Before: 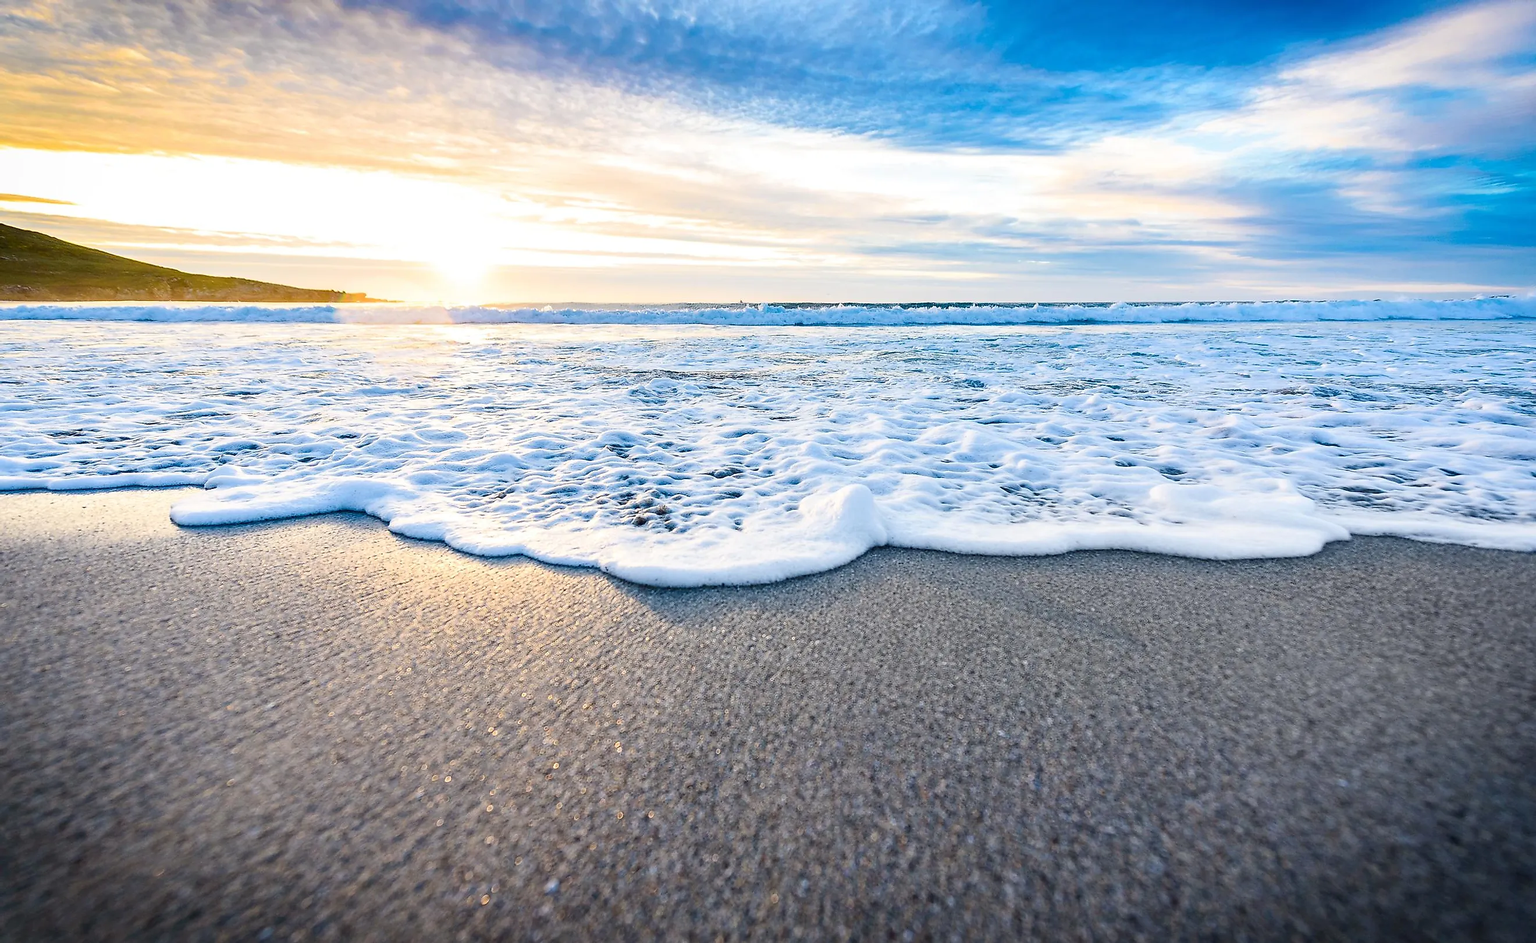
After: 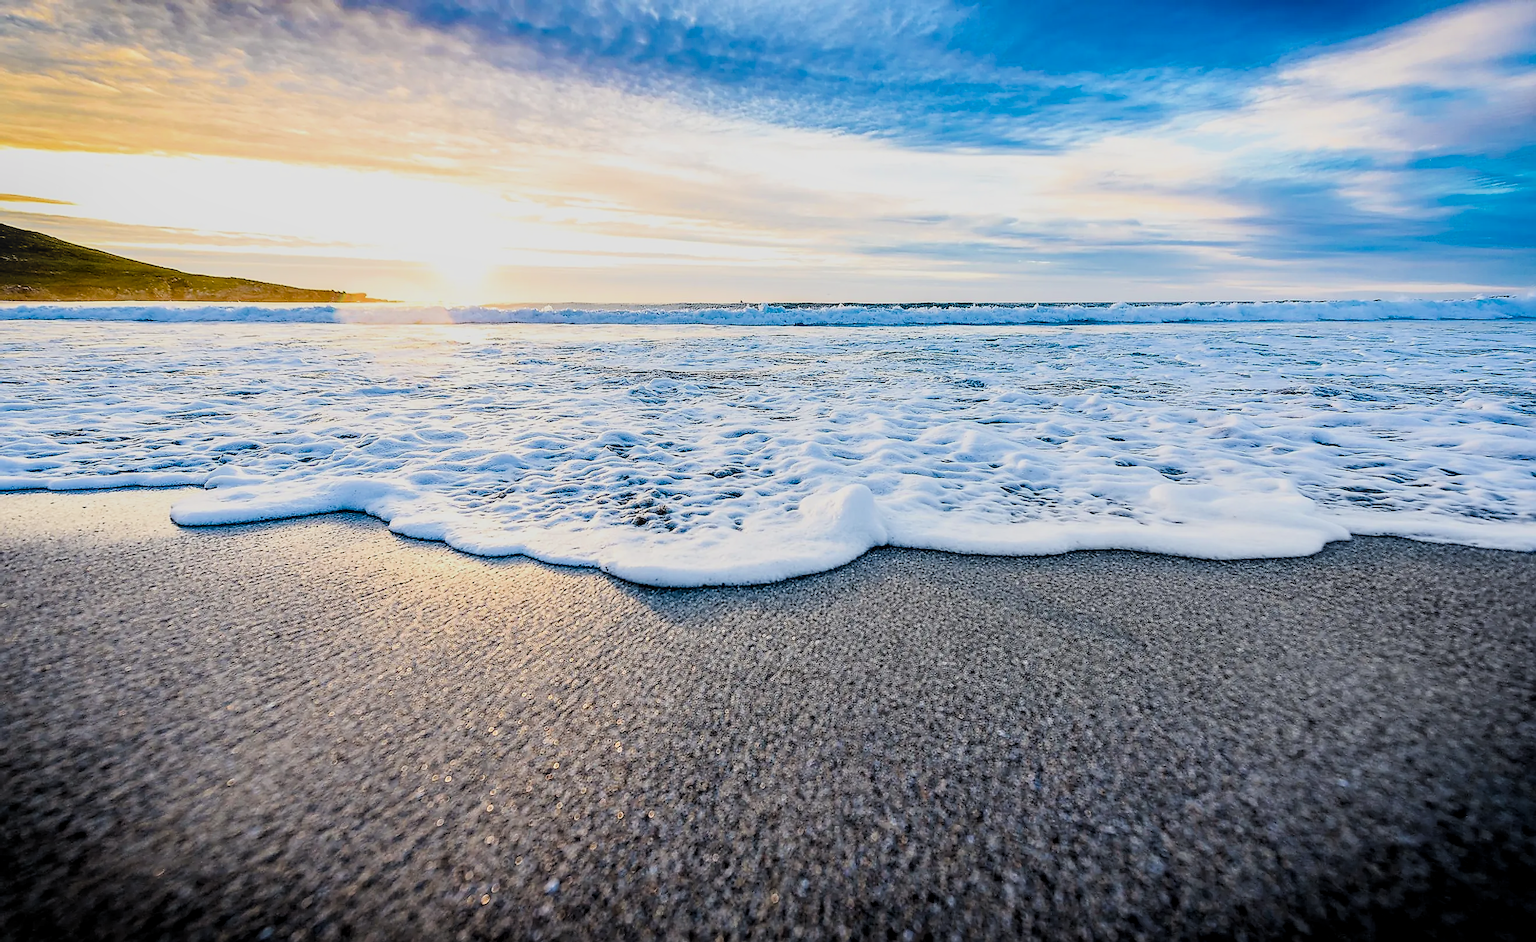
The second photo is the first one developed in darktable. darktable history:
local contrast: on, module defaults
sharpen: on, module defaults
color balance rgb: perceptual saturation grading › global saturation 0.382%, perceptual saturation grading › highlights -9.428%, perceptual saturation grading › mid-tones 18.094%, perceptual saturation grading › shadows 28.893%
filmic rgb: black relative exposure -5.15 EV, white relative exposure 3.99 EV, threshold 5.97 EV, hardness 2.88, contrast 1.298, highlights saturation mix -10.6%, color science v6 (2022), enable highlight reconstruction true
exposure: black level correction 0.006, exposure -0.227 EV, compensate highlight preservation false
